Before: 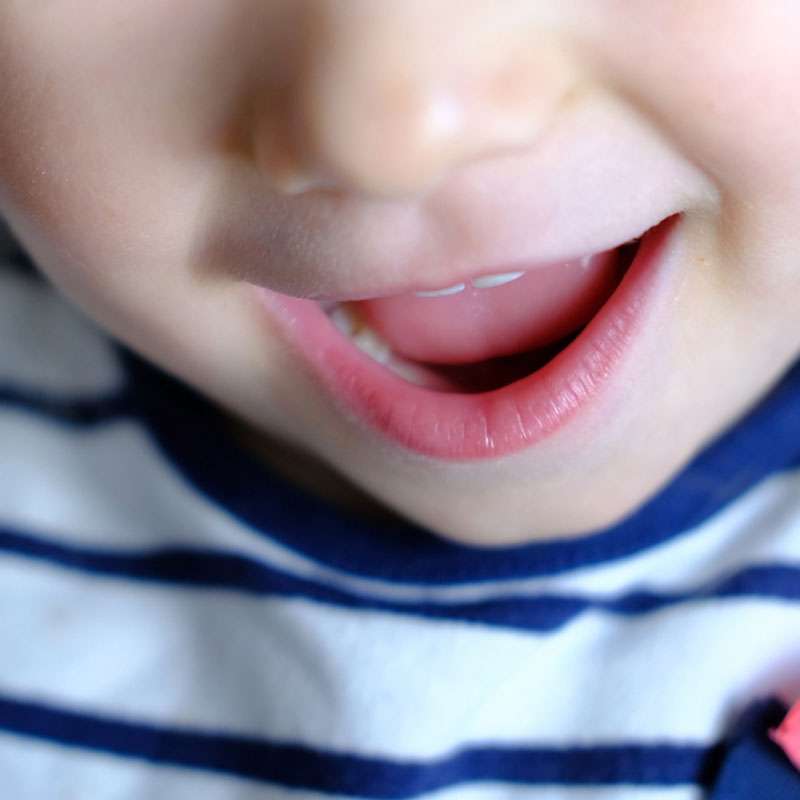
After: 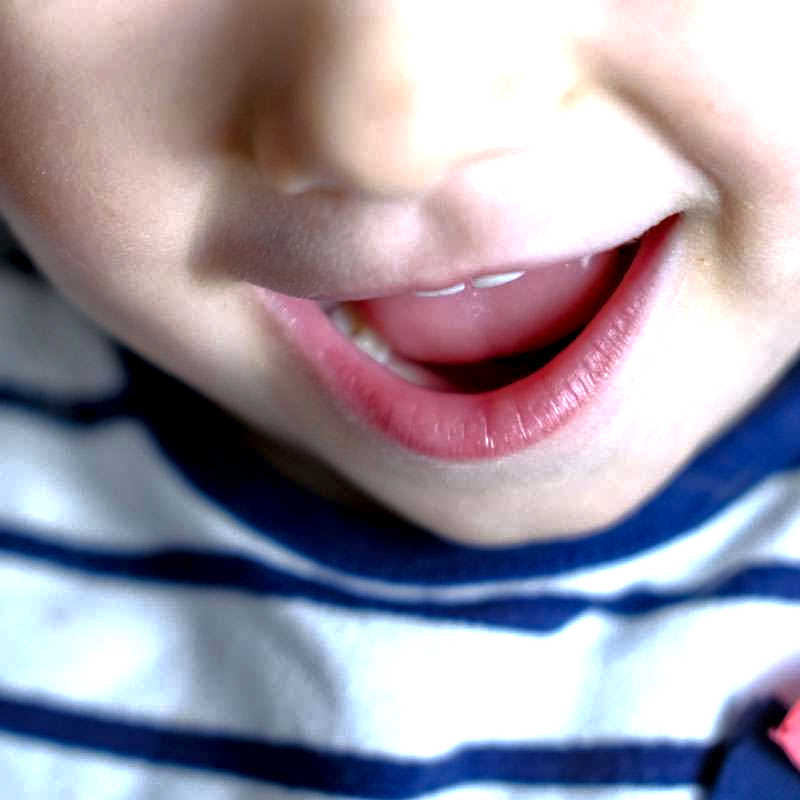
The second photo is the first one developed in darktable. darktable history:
local contrast: highlights 40%, shadows 63%, detail 138%, midtone range 0.515
contrast brightness saturation: contrast 0.04, saturation 0.073
tone equalizer: -8 EV 0.001 EV, -7 EV -0.001 EV, -6 EV 0.002 EV, -5 EV -0.036 EV, -4 EV -0.122 EV, -3 EV -0.142 EV, -2 EV 0.214 EV, -1 EV 0.708 EV, +0 EV 0.515 EV, edges refinement/feathering 500, mask exposure compensation -1.57 EV, preserve details no
